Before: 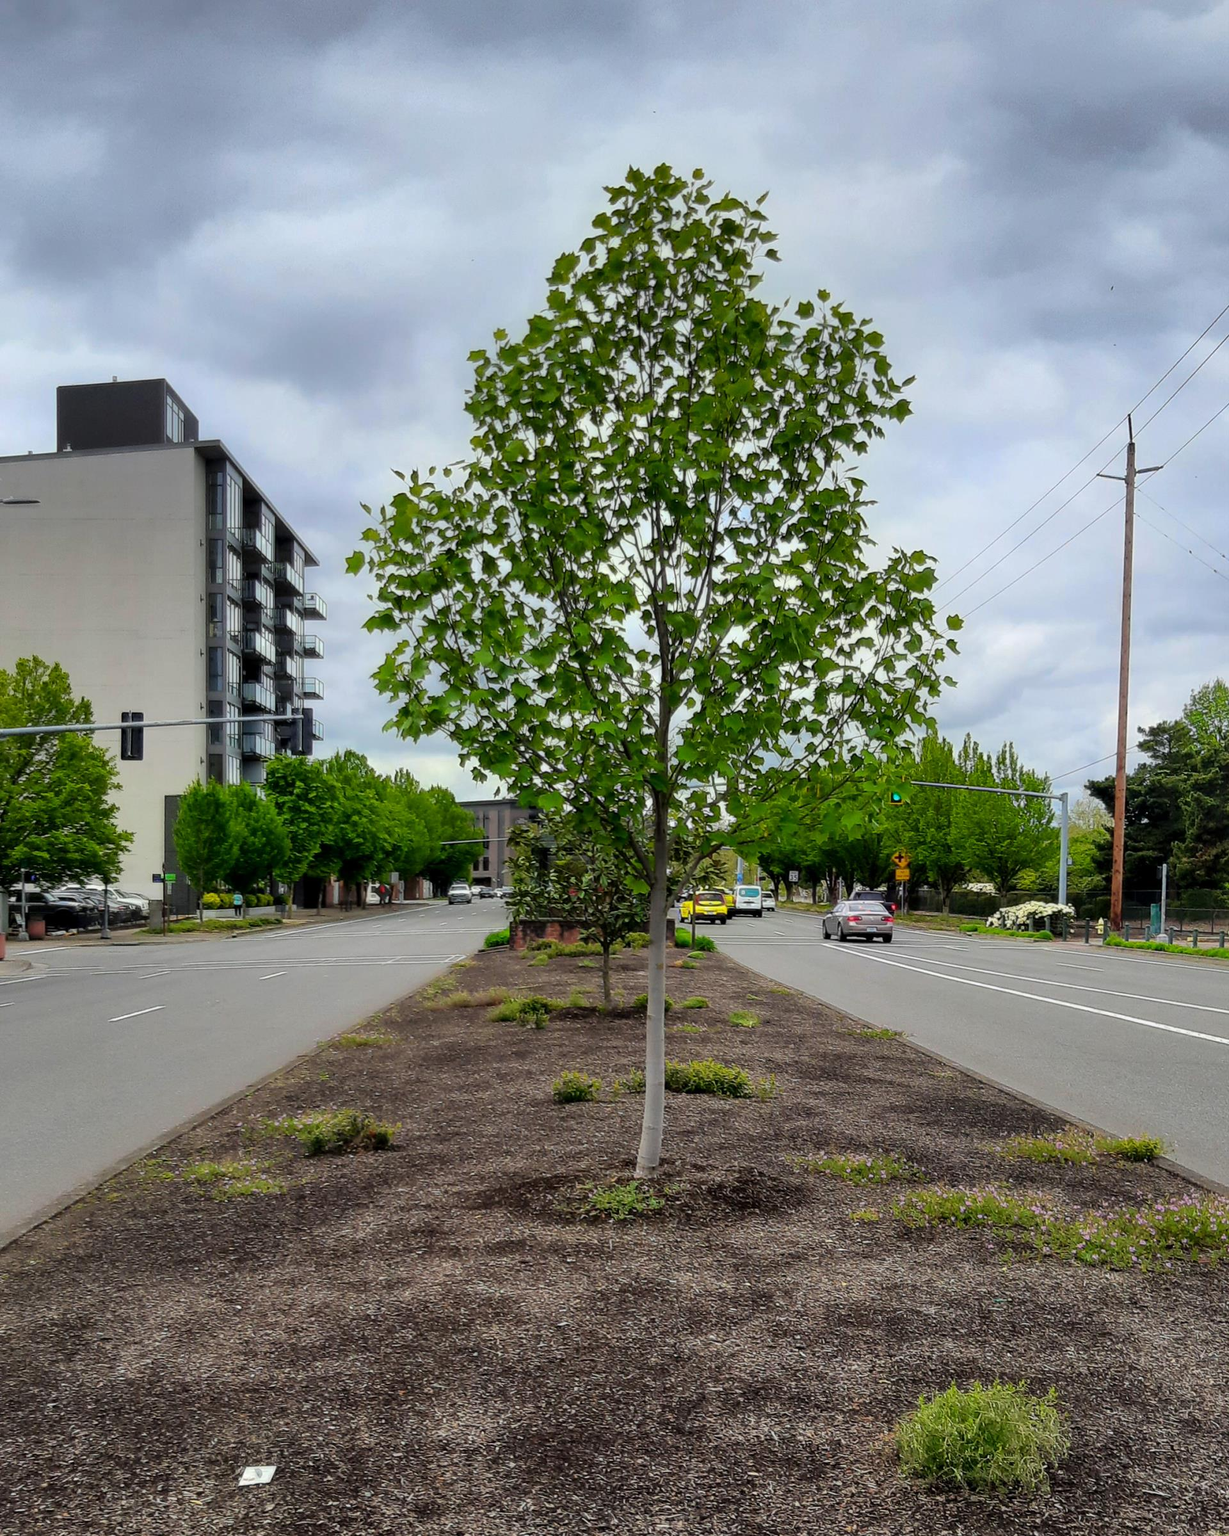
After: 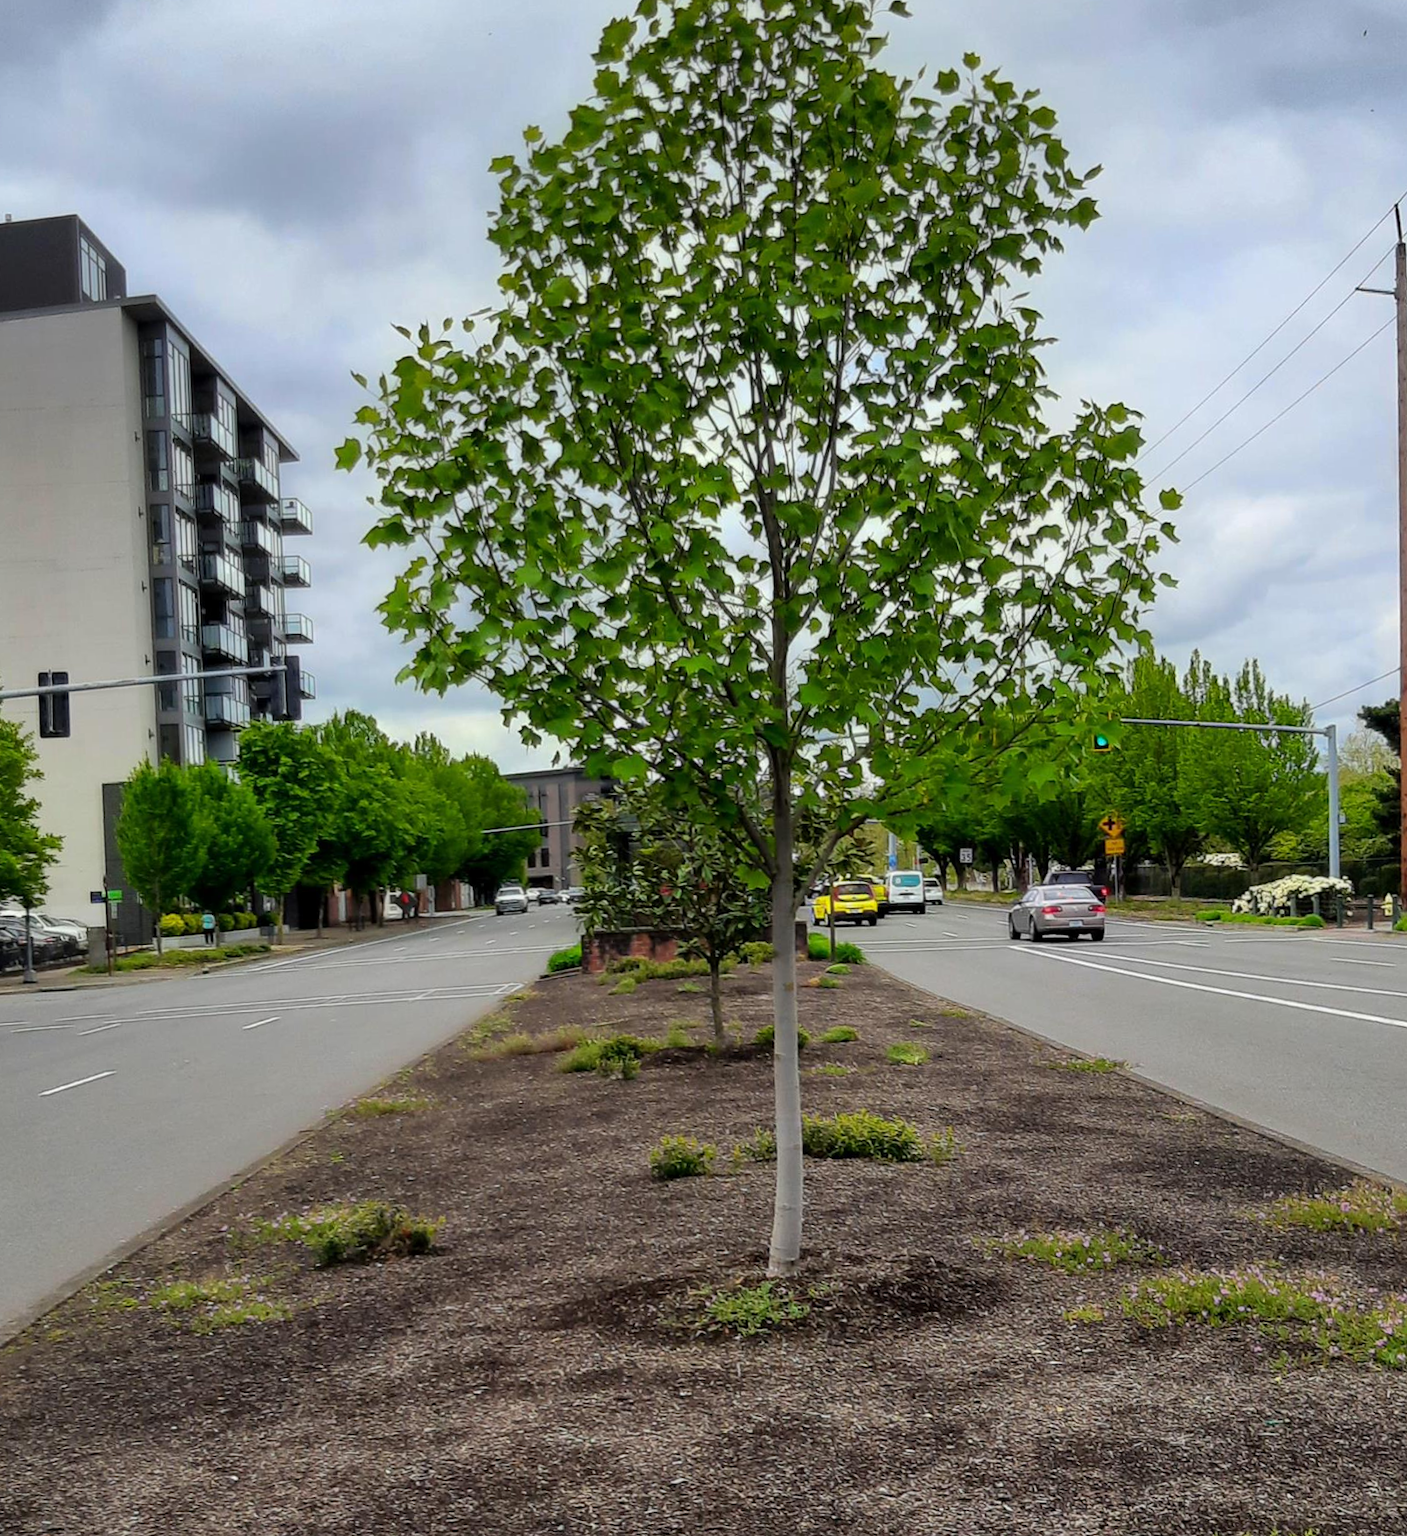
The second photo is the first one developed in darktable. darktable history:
rotate and perspective: rotation -2.56°, automatic cropping off
crop: left 9.712%, top 16.928%, right 10.845%, bottom 12.332%
levels: mode automatic
